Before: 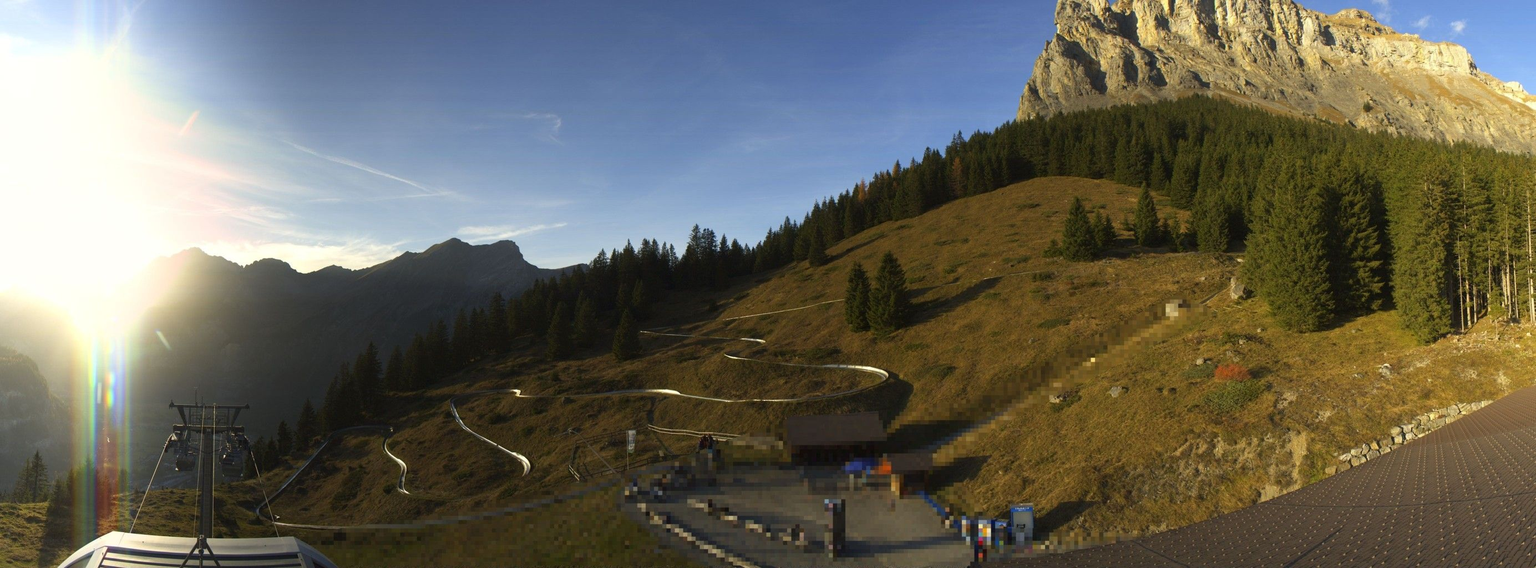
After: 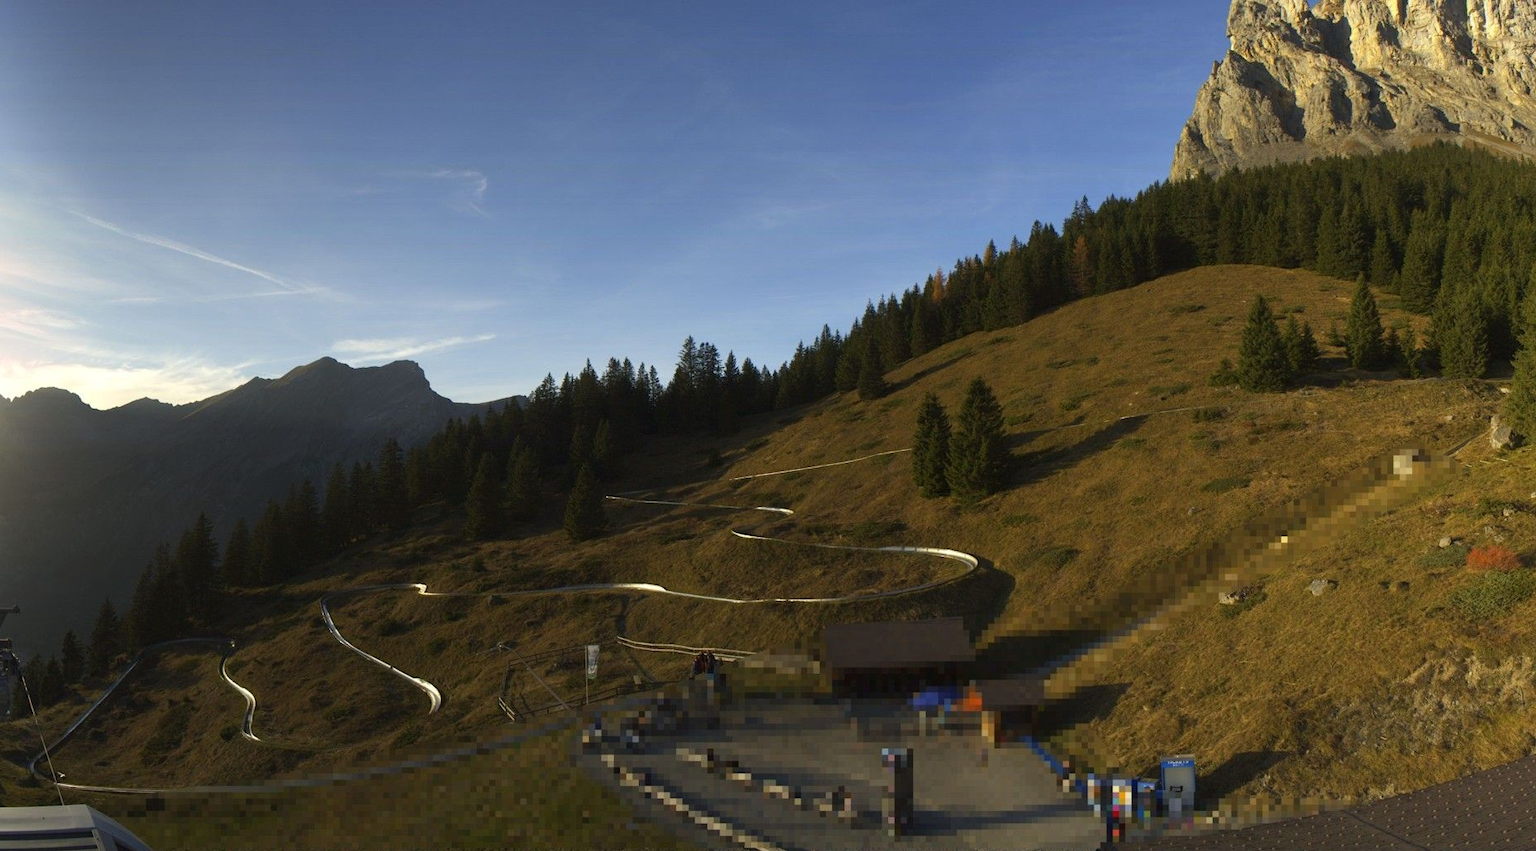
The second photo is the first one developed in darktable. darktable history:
crop: left 15.404%, right 17.865%
